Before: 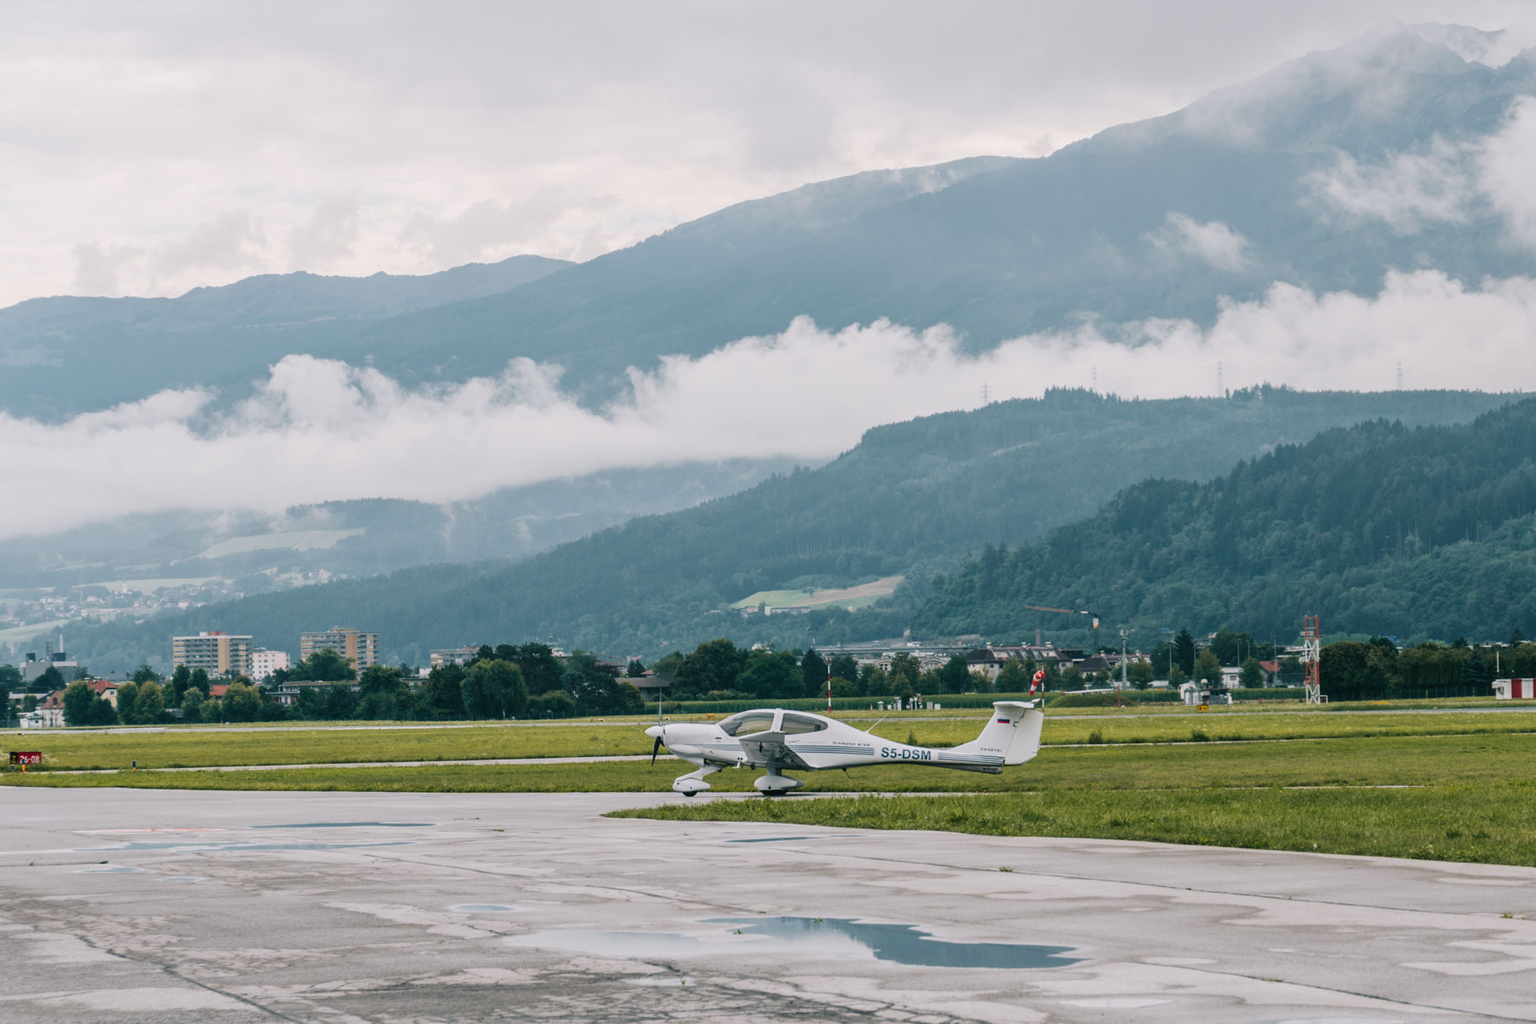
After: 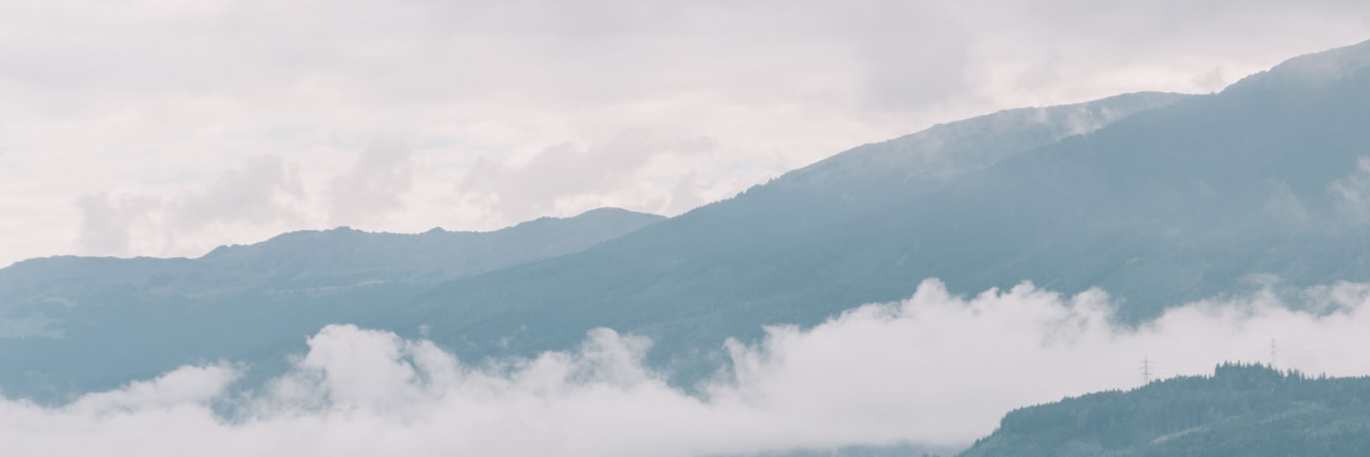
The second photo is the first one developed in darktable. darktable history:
crop: left 0.514%, top 7.631%, right 23.371%, bottom 54.24%
